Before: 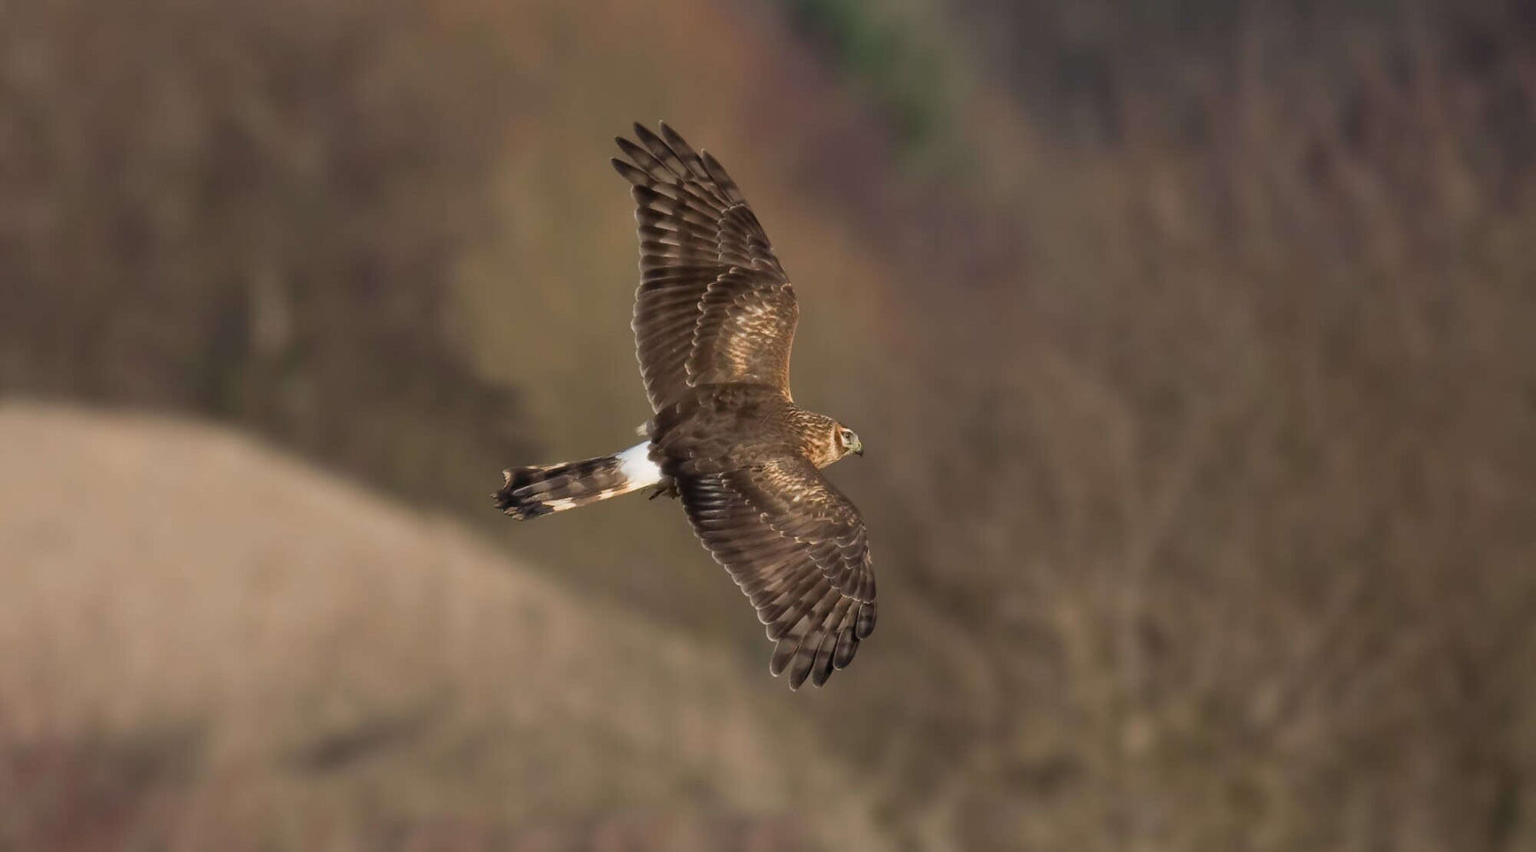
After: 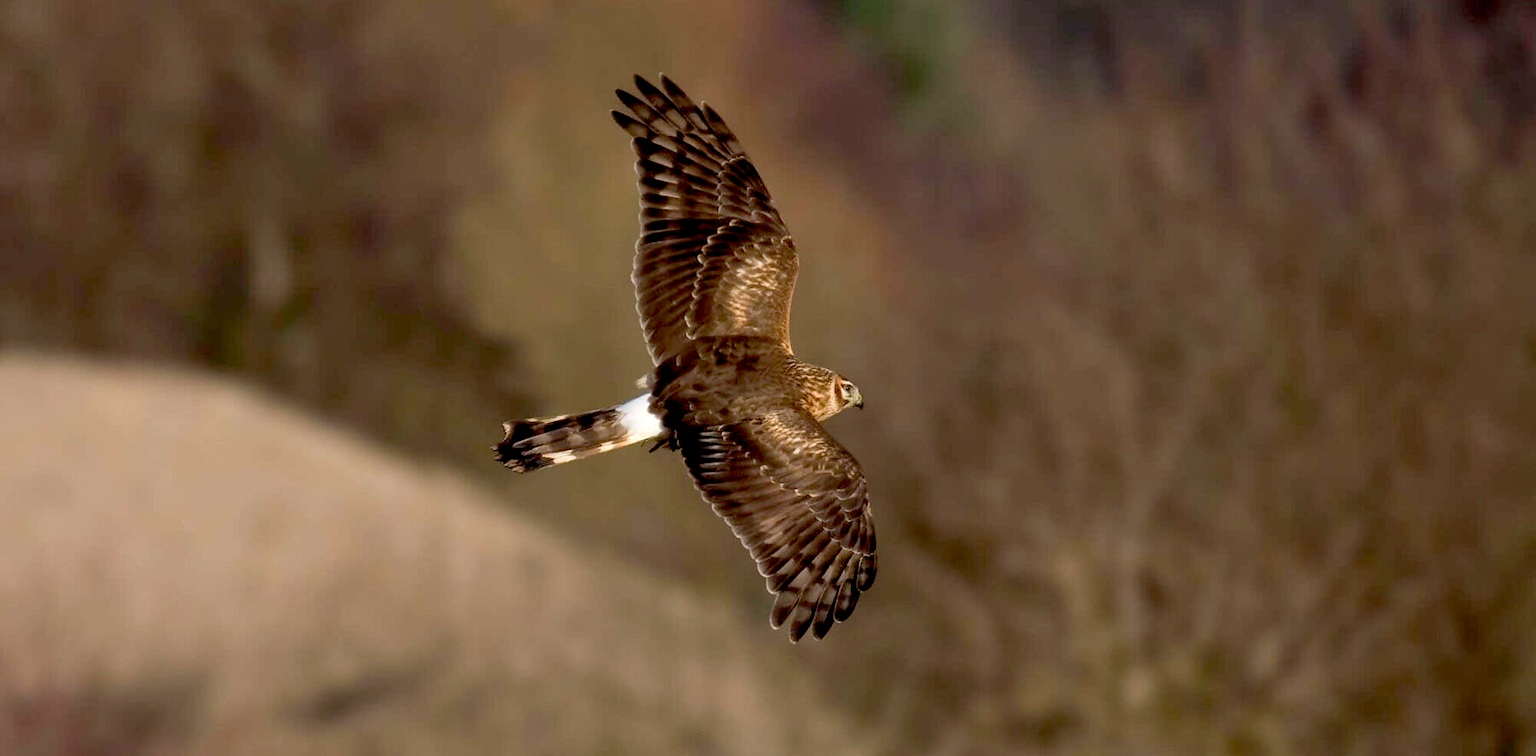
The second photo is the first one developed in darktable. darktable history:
crop and rotate: top 5.609%, bottom 5.609%
exposure: black level correction 0.031, exposure 0.304 EV, compensate highlight preservation false
bloom: on, module defaults
